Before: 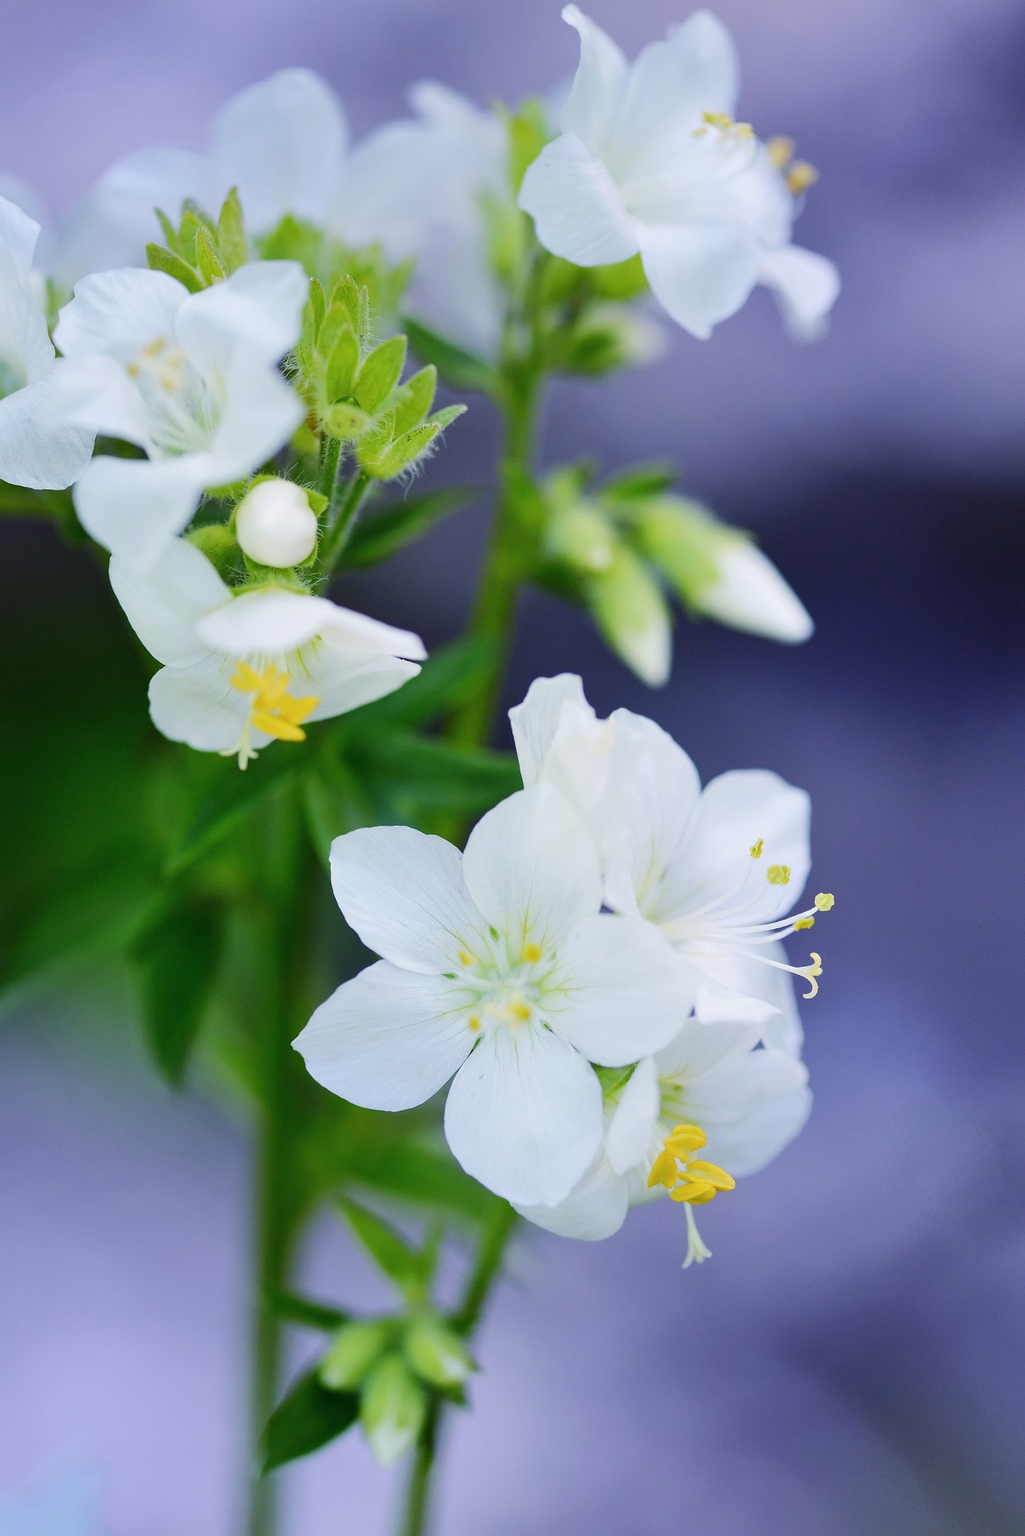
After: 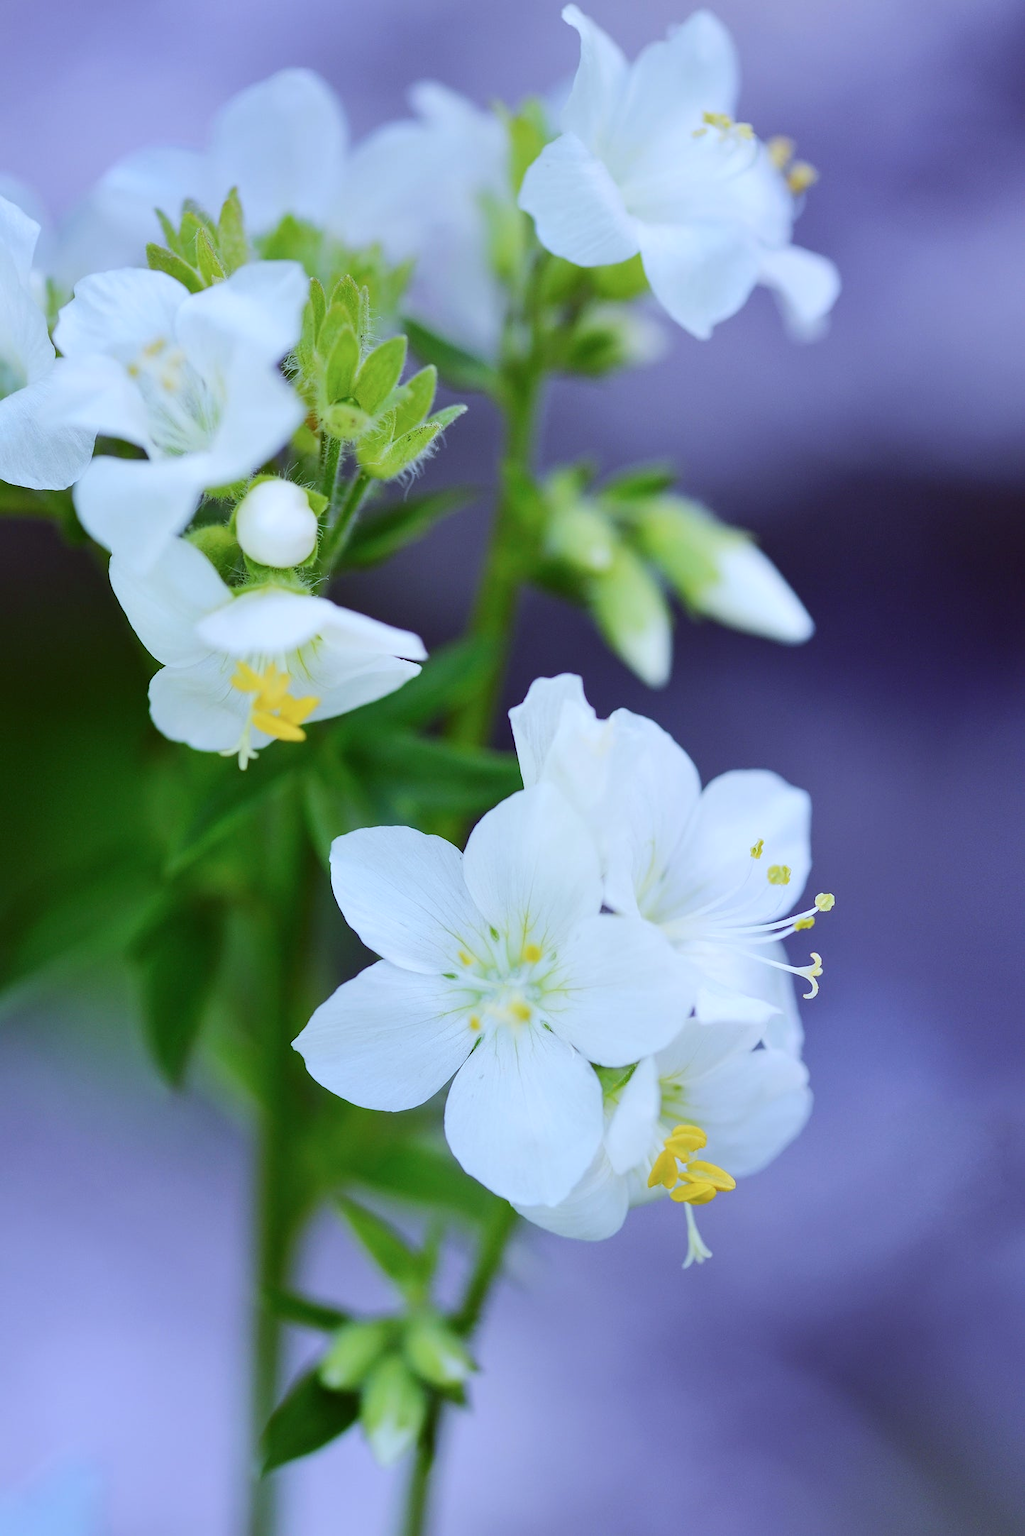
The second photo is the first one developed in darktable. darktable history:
color correction: highlights a* -4.92, highlights b* -3.94, shadows a* 4.21, shadows b* 4.05
color calibration: illuminant as shot in camera, x 0.358, y 0.373, temperature 4628.91 K
